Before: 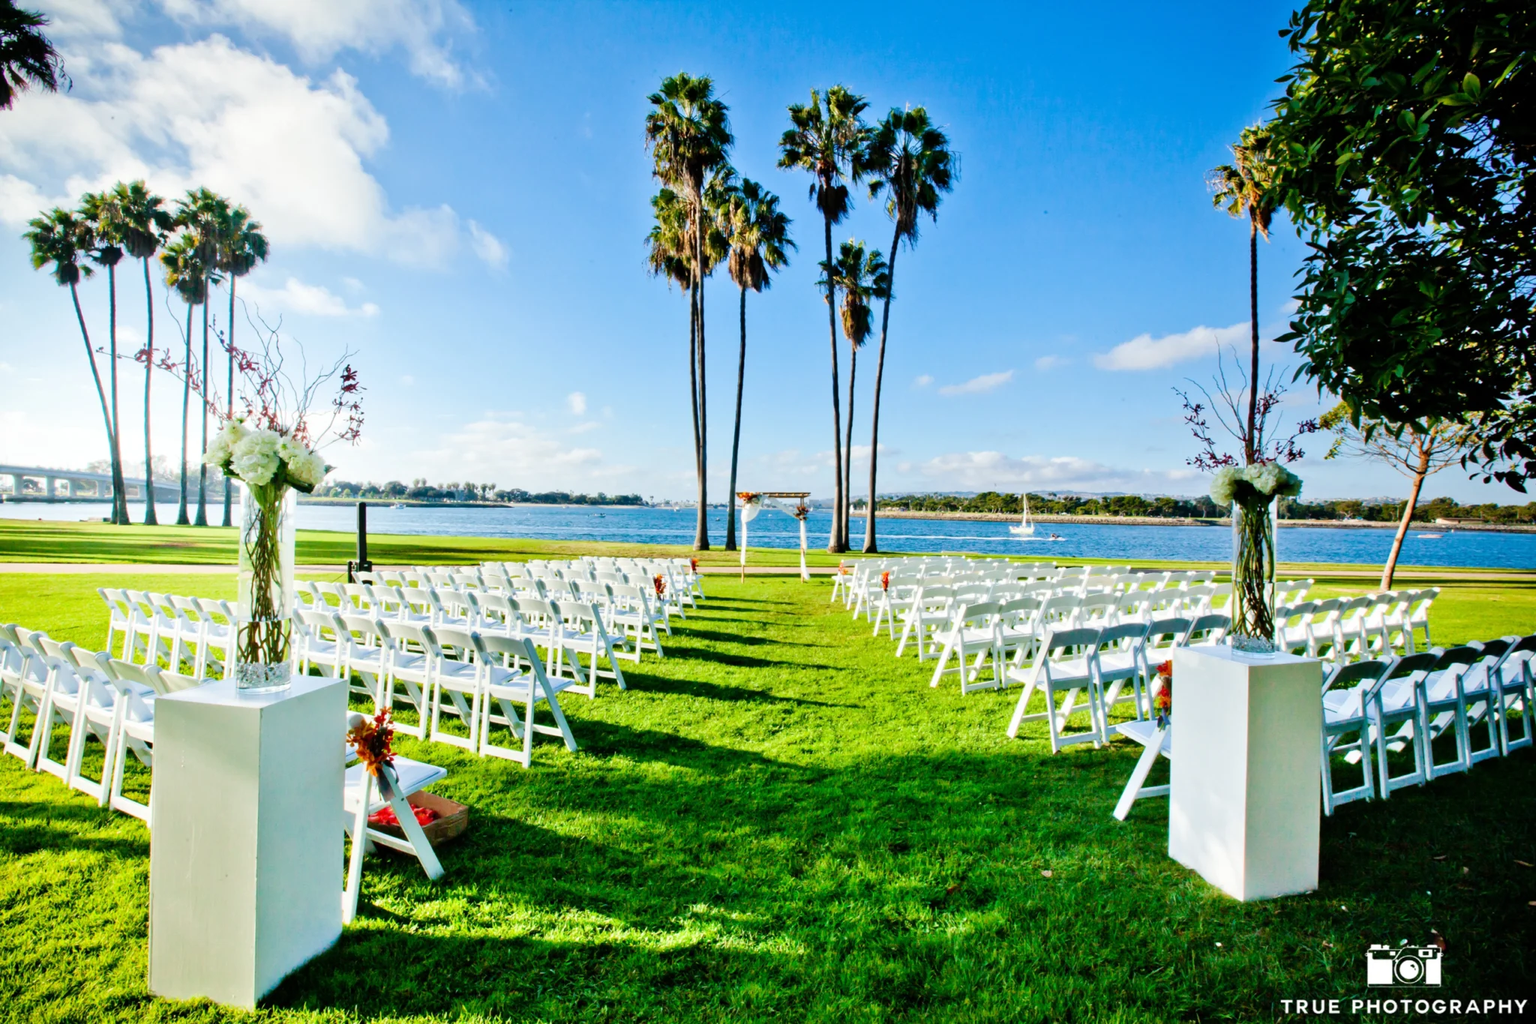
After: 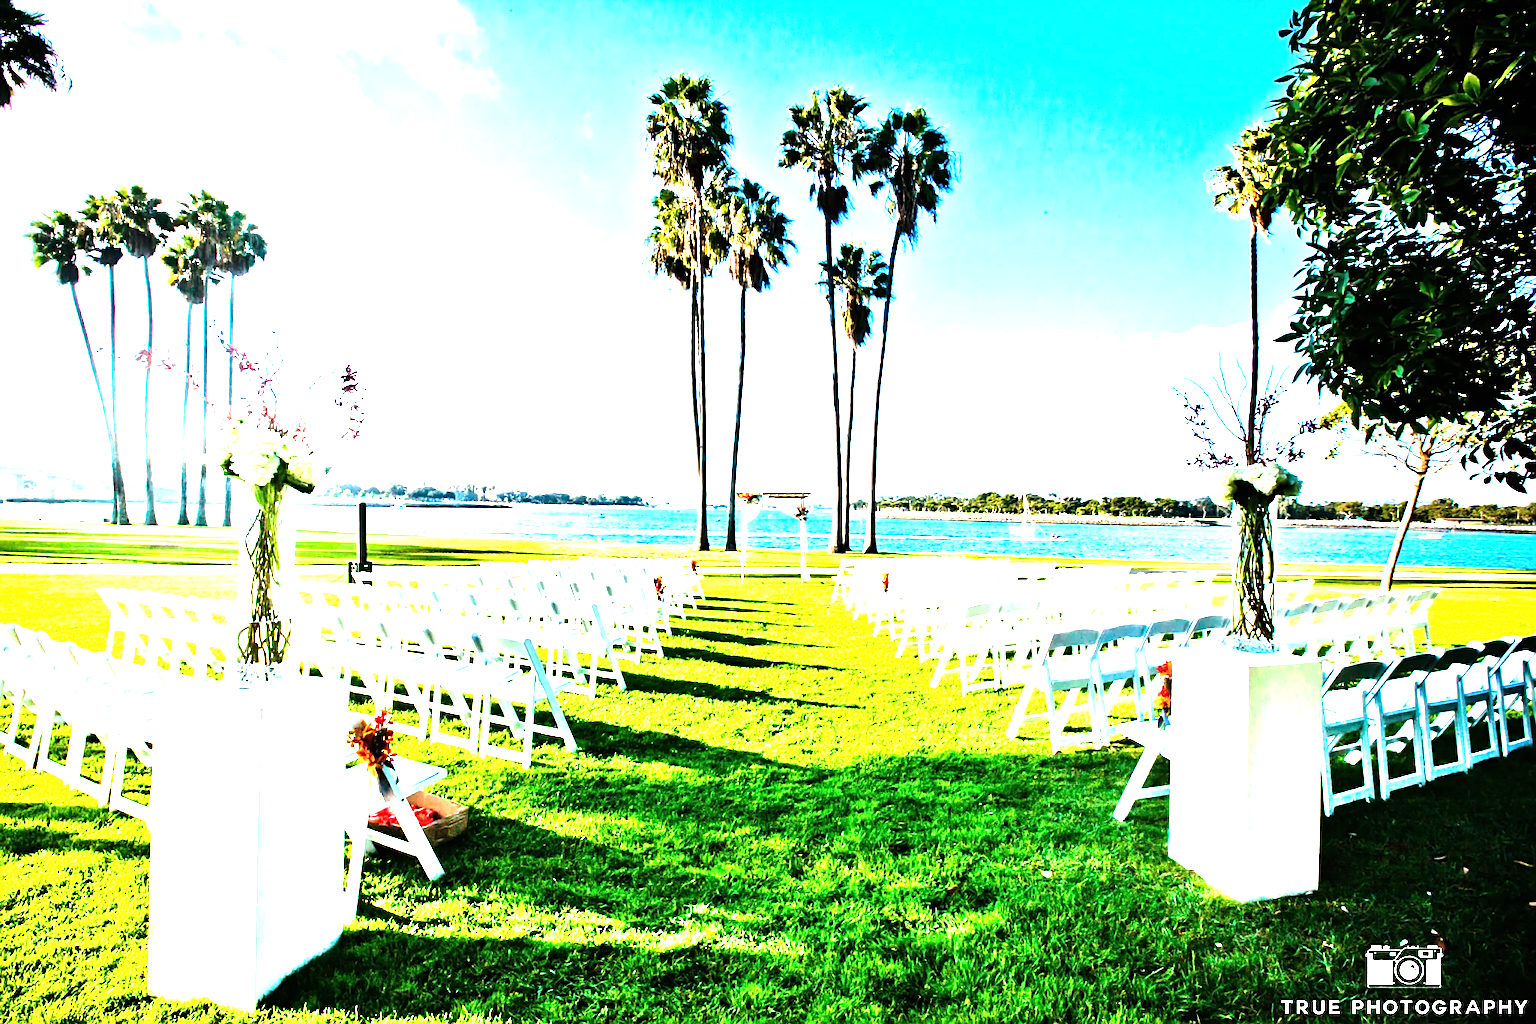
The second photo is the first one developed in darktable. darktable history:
sharpen: on, module defaults
exposure: black level correction 0, exposure 1.2 EV, compensate exposure bias true, compensate highlight preservation false
tone equalizer: -8 EV -1.08 EV, -7 EV -1.01 EV, -6 EV -0.867 EV, -5 EV -0.578 EV, -3 EV 0.578 EV, -2 EV 0.867 EV, -1 EV 1.01 EV, +0 EV 1.08 EV, edges refinement/feathering 500, mask exposure compensation -1.57 EV, preserve details no
